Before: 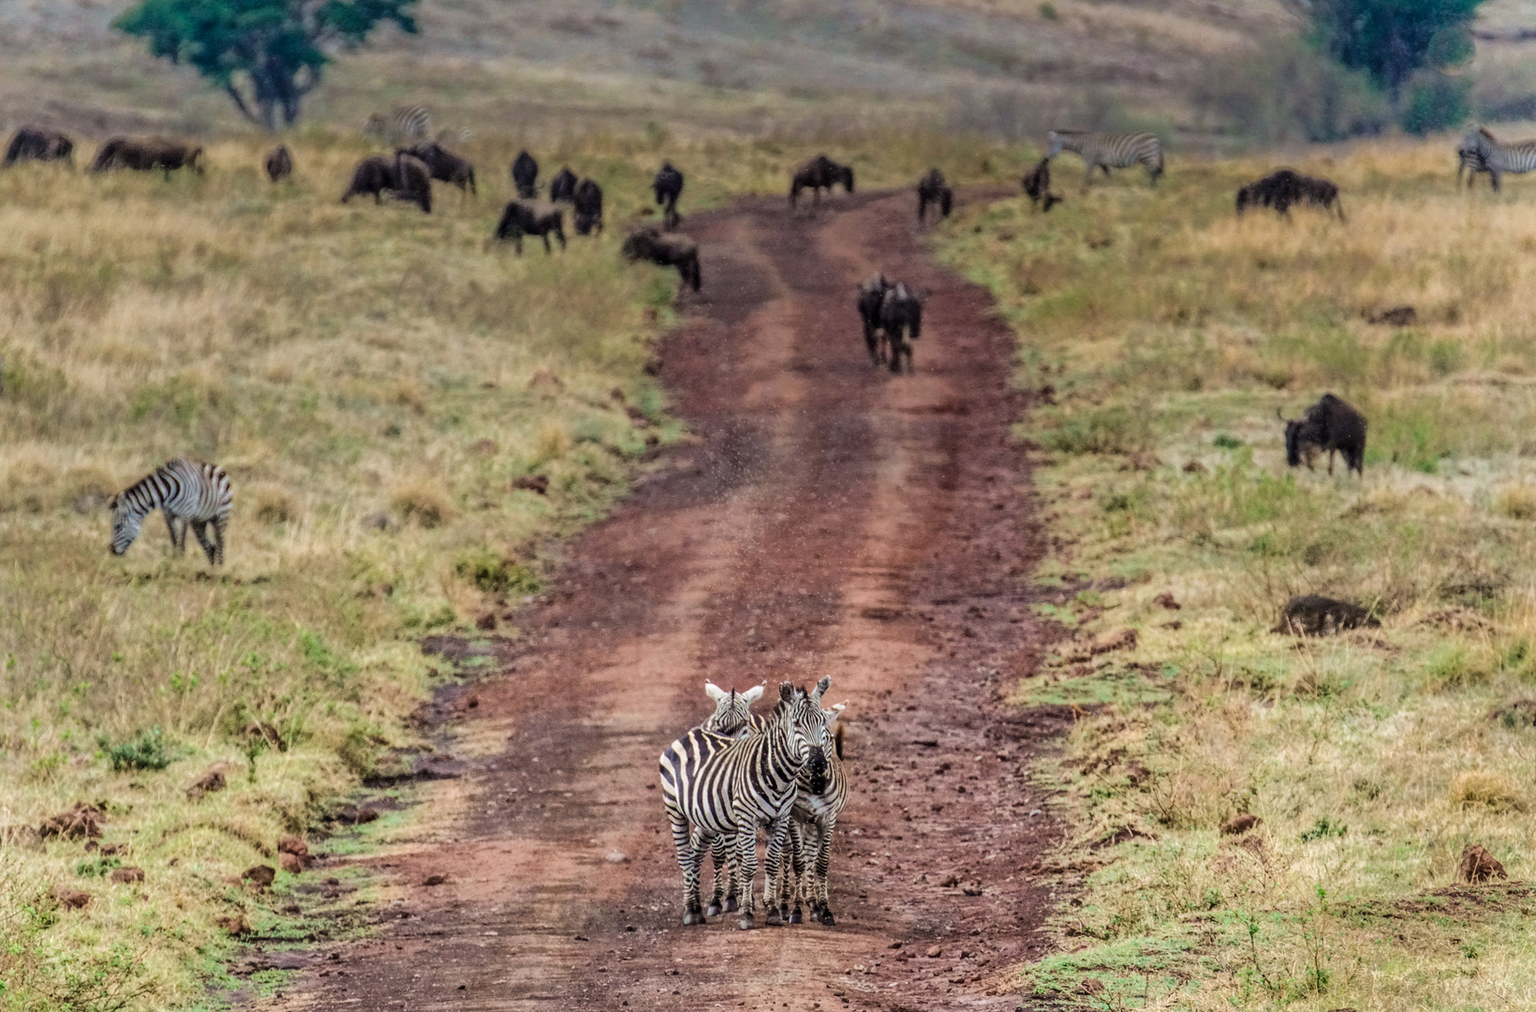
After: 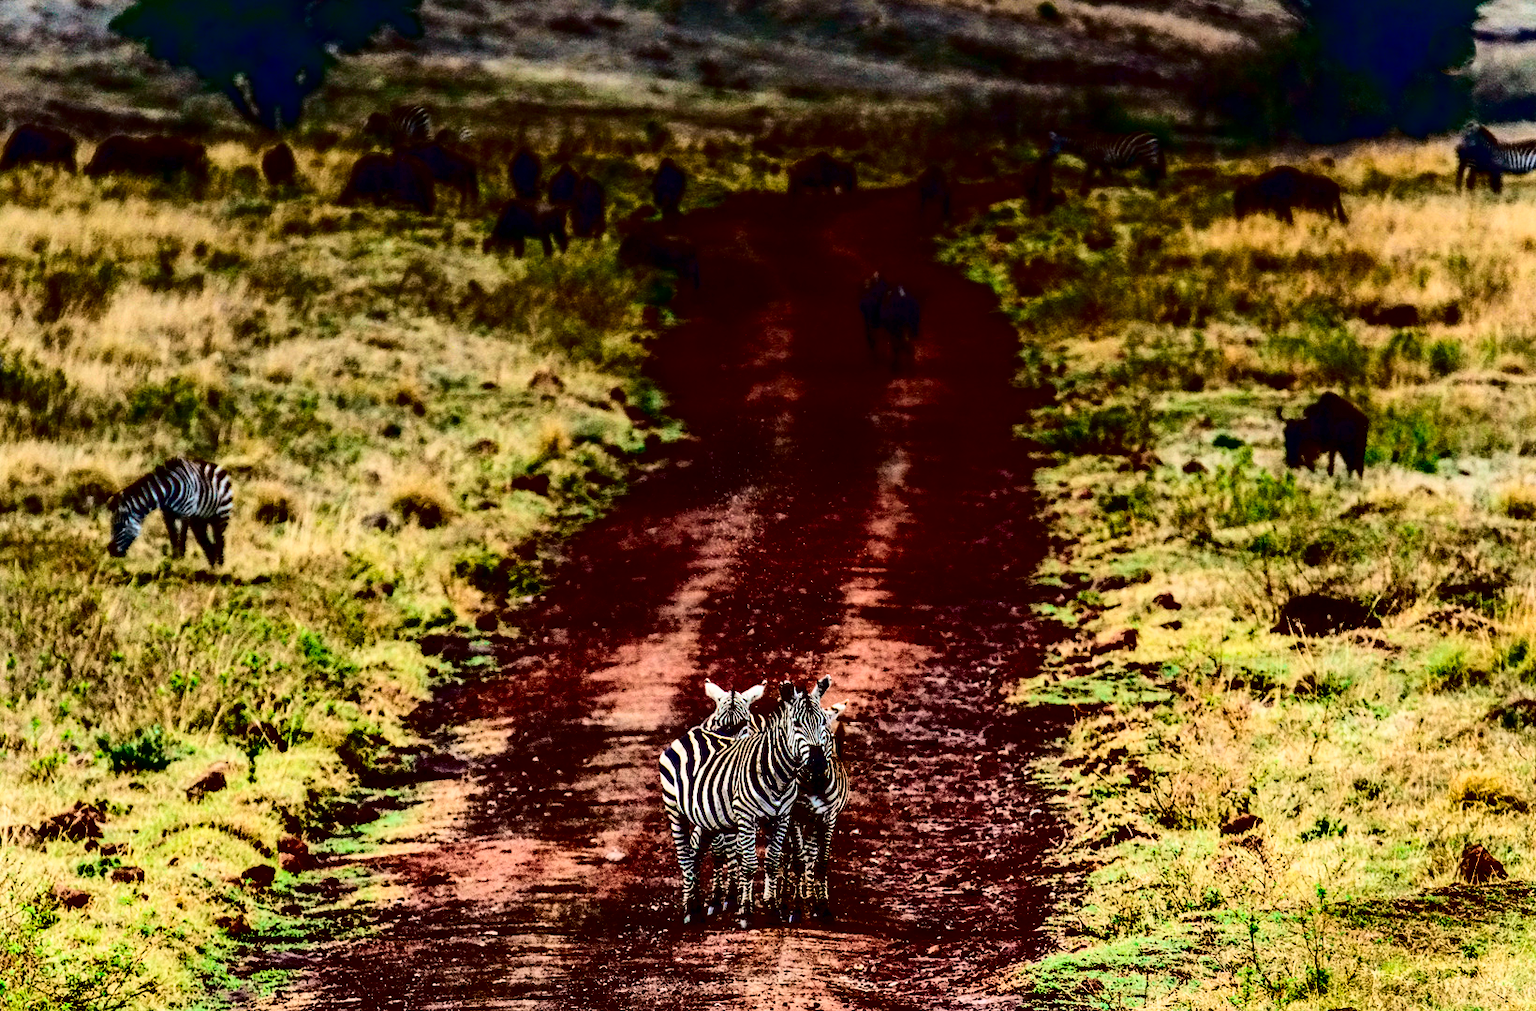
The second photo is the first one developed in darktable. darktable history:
contrast brightness saturation: contrast 0.77, brightness -1, saturation 1
shadows and highlights: shadows 12, white point adjustment 1.2, soften with gaussian
